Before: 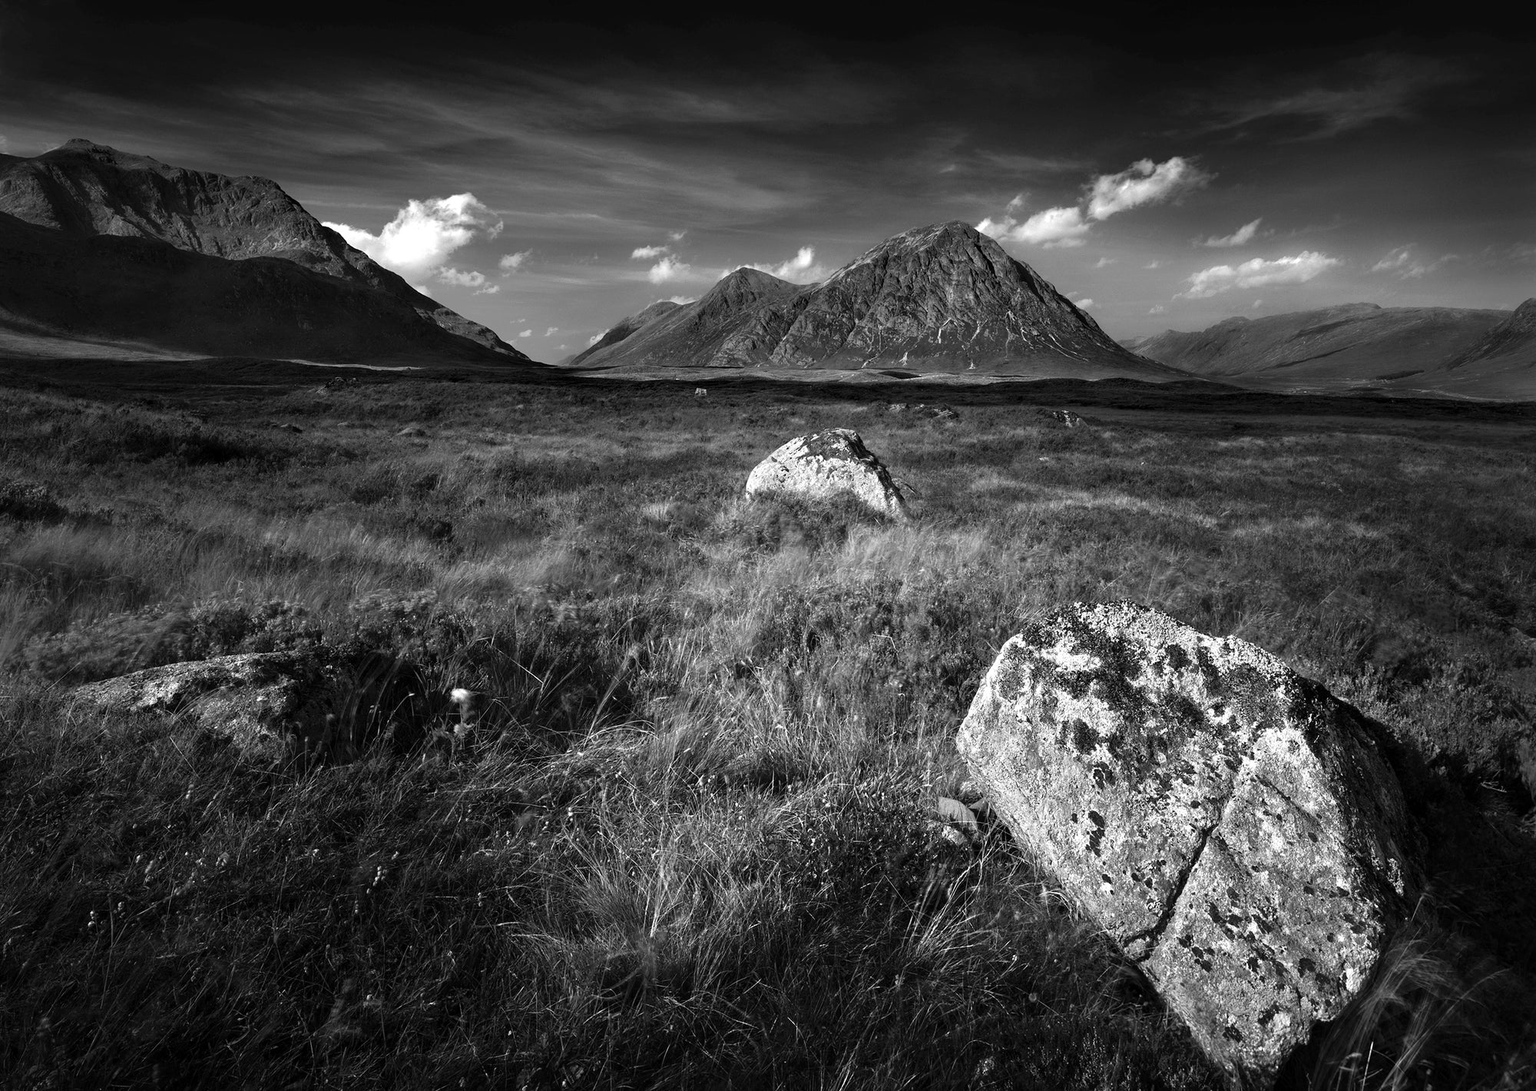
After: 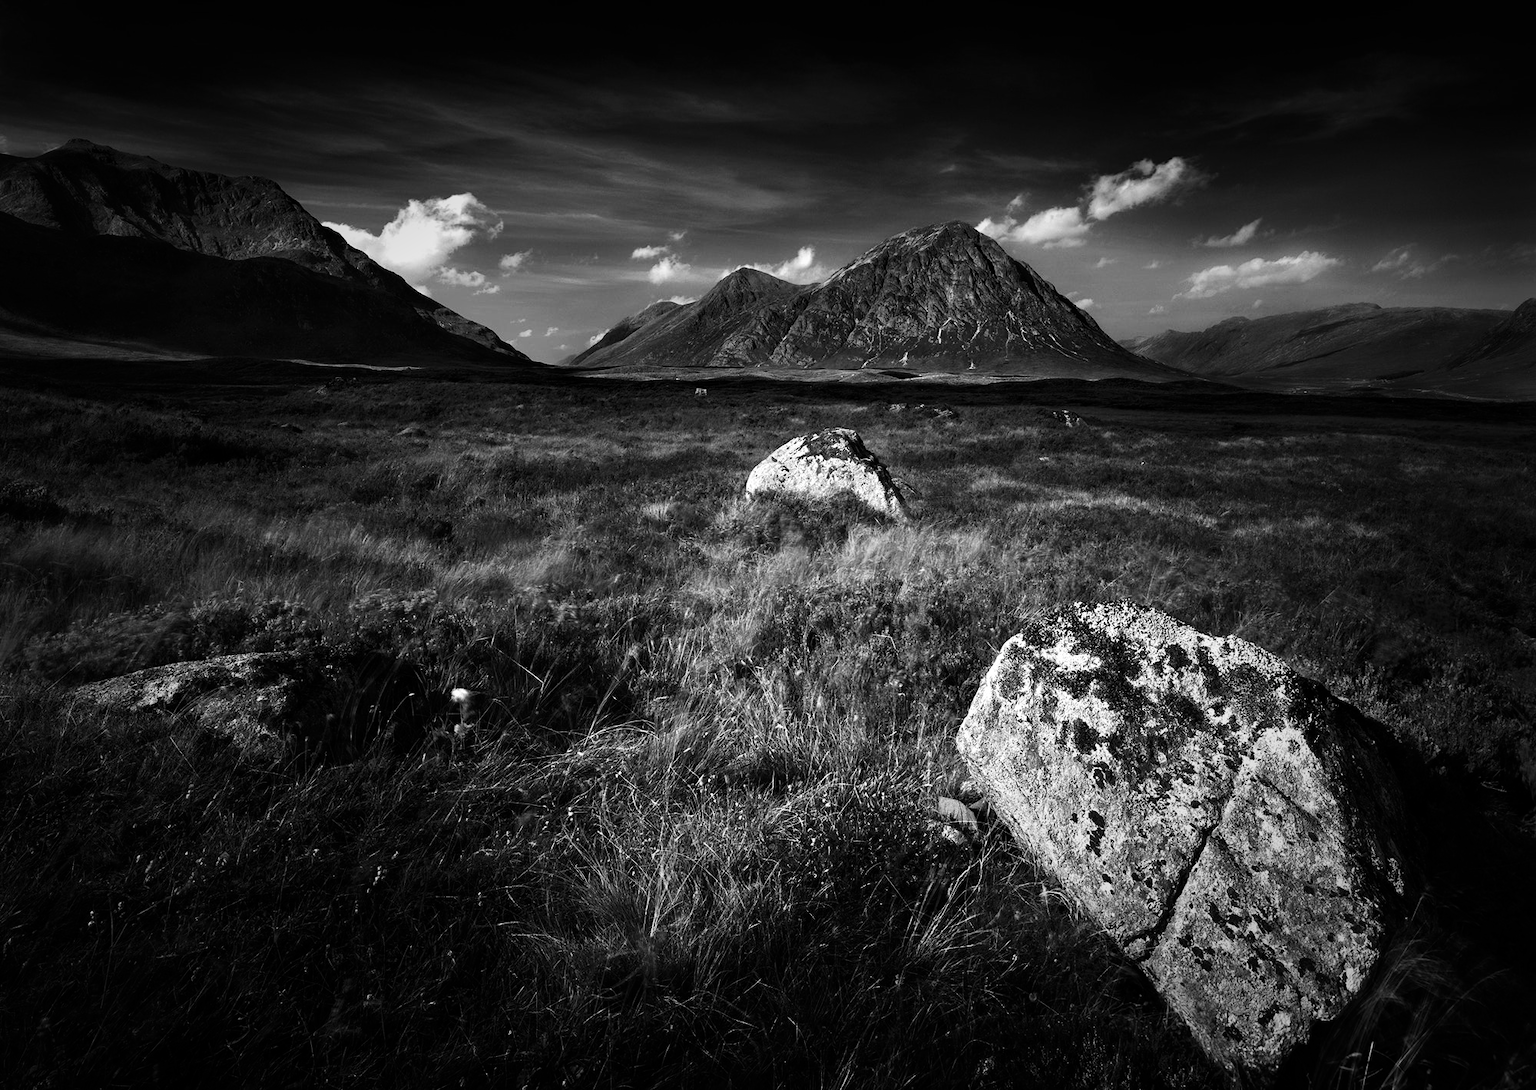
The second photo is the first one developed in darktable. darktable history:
contrast brightness saturation: contrast 0.19, brightness -0.11, saturation 0.21
vignetting: fall-off start 48.41%, automatic ratio true, width/height ratio 1.29, unbound false
color balance: output saturation 120%
tone equalizer: on, module defaults
